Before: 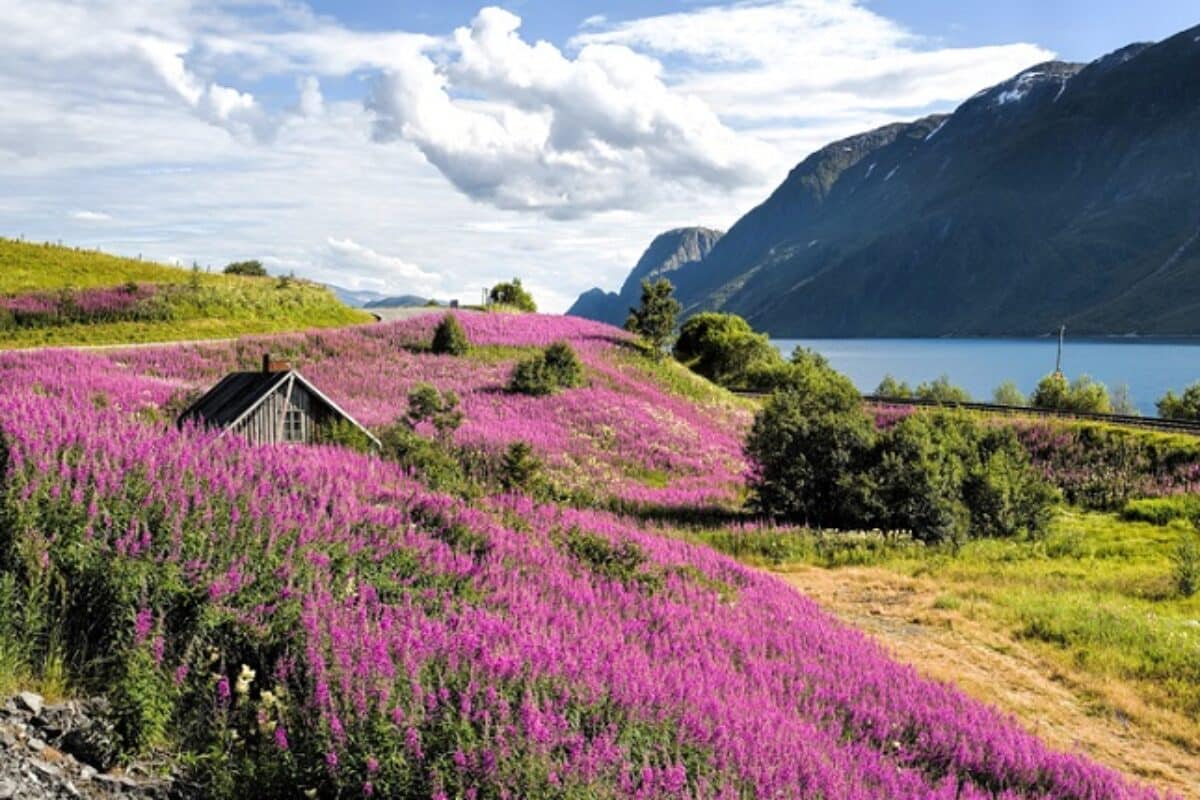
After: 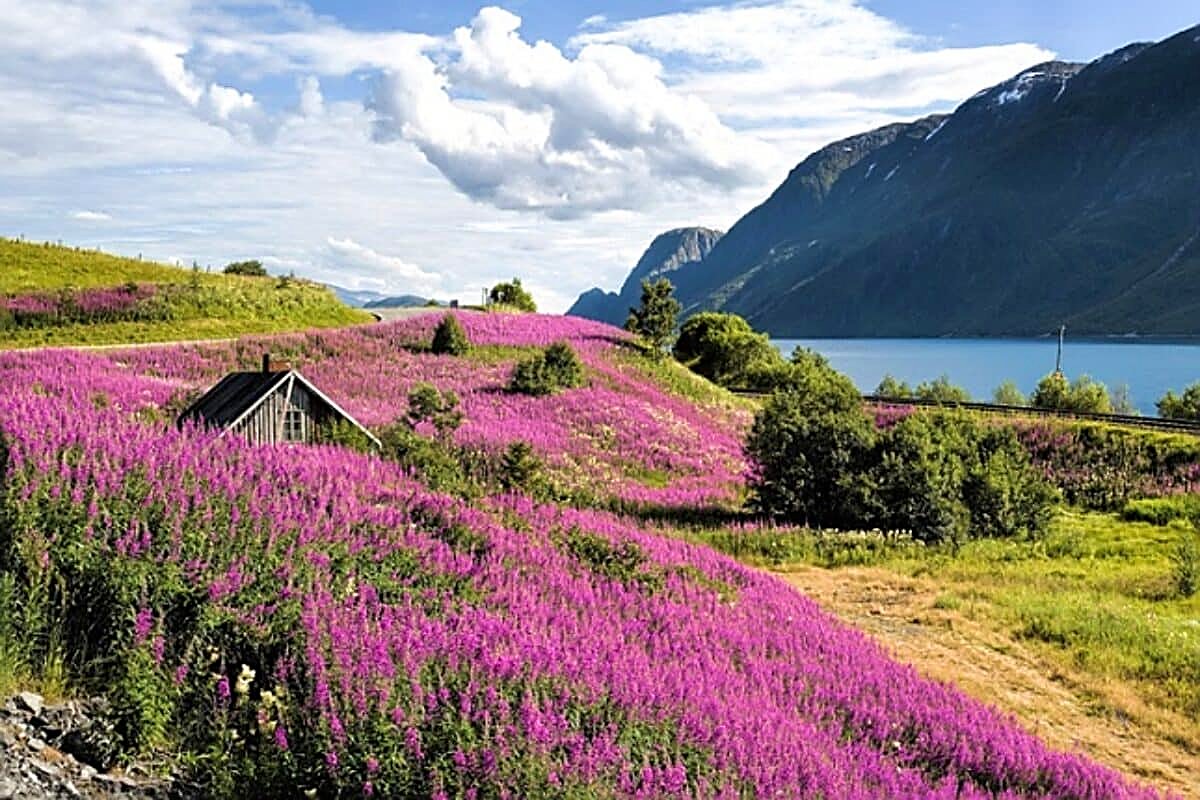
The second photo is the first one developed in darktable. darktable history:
velvia: on, module defaults
sharpen: amount 0.91
